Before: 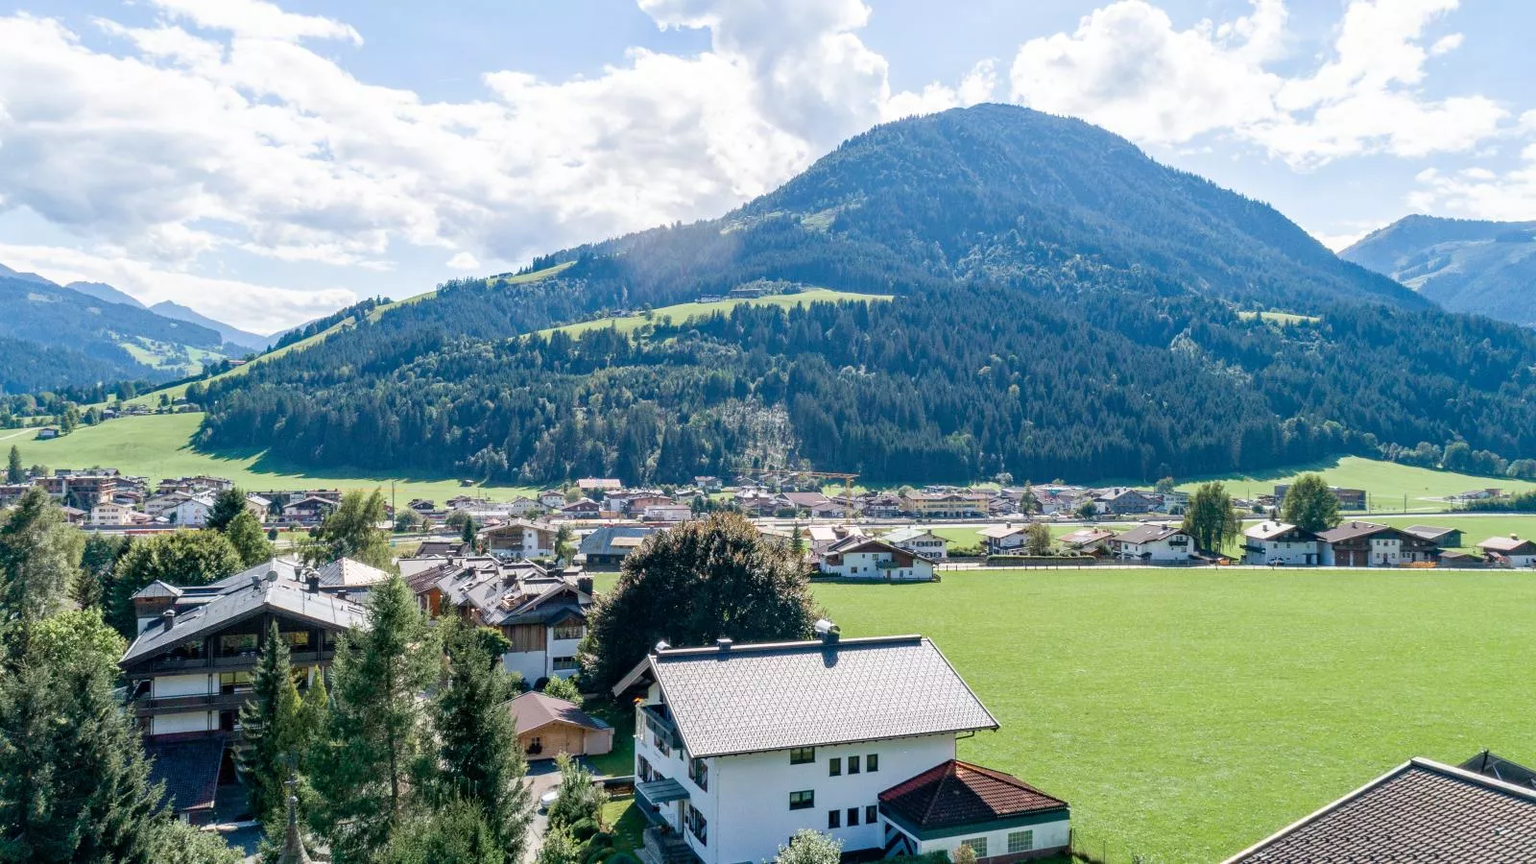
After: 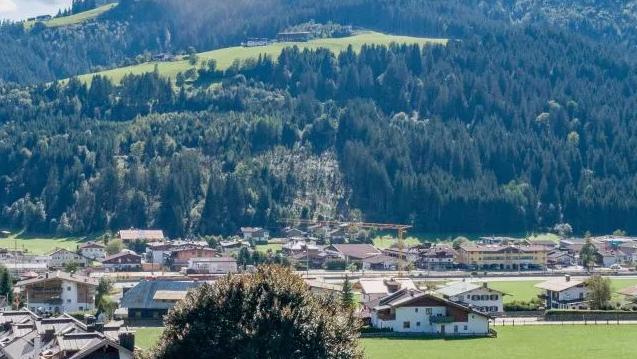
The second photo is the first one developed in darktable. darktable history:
crop: left 30.203%, top 29.902%, right 29.929%, bottom 30.198%
exposure: exposure -0.184 EV, compensate highlight preservation false
